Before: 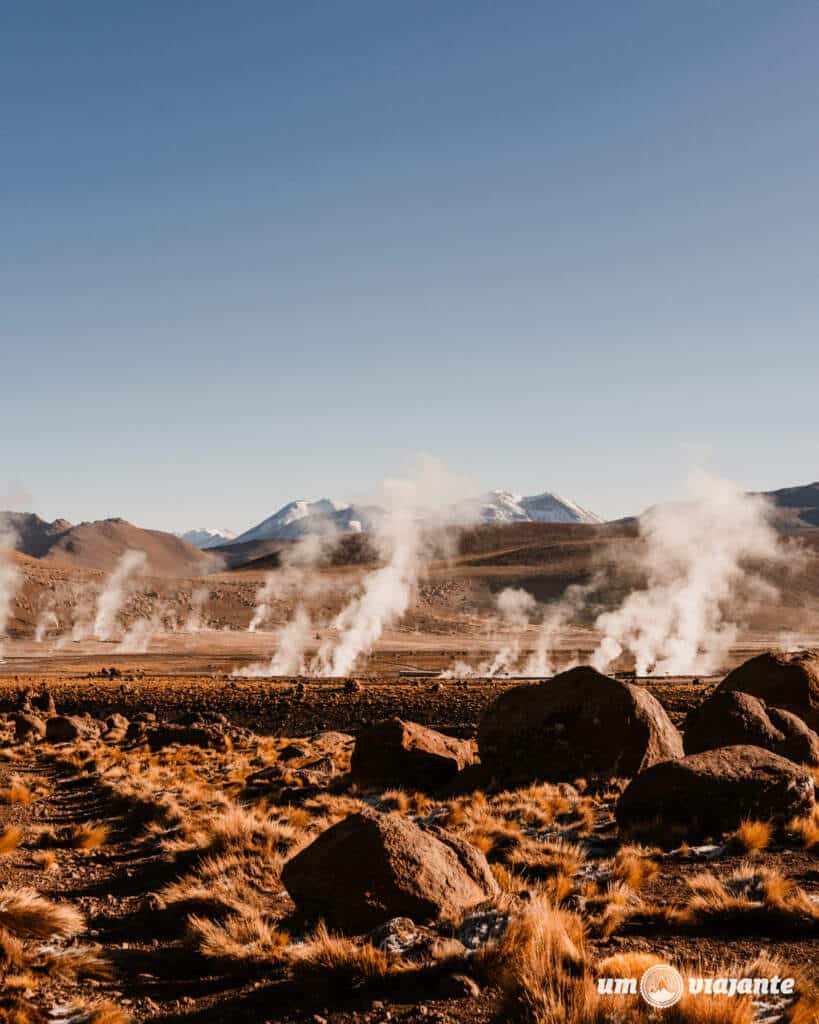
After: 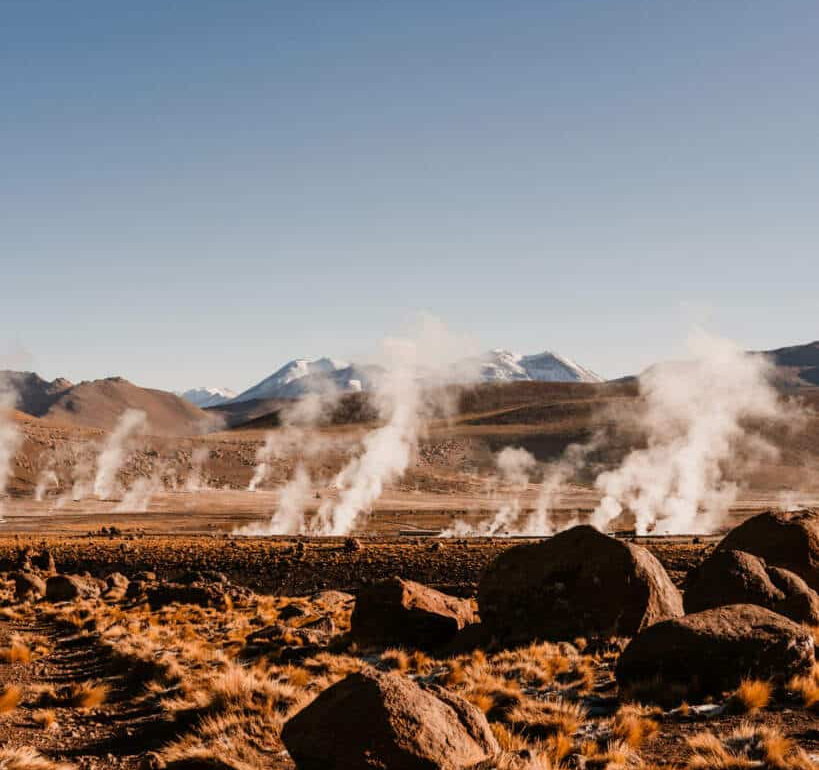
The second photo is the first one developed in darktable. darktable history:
crop: top 13.831%, bottom 10.891%
